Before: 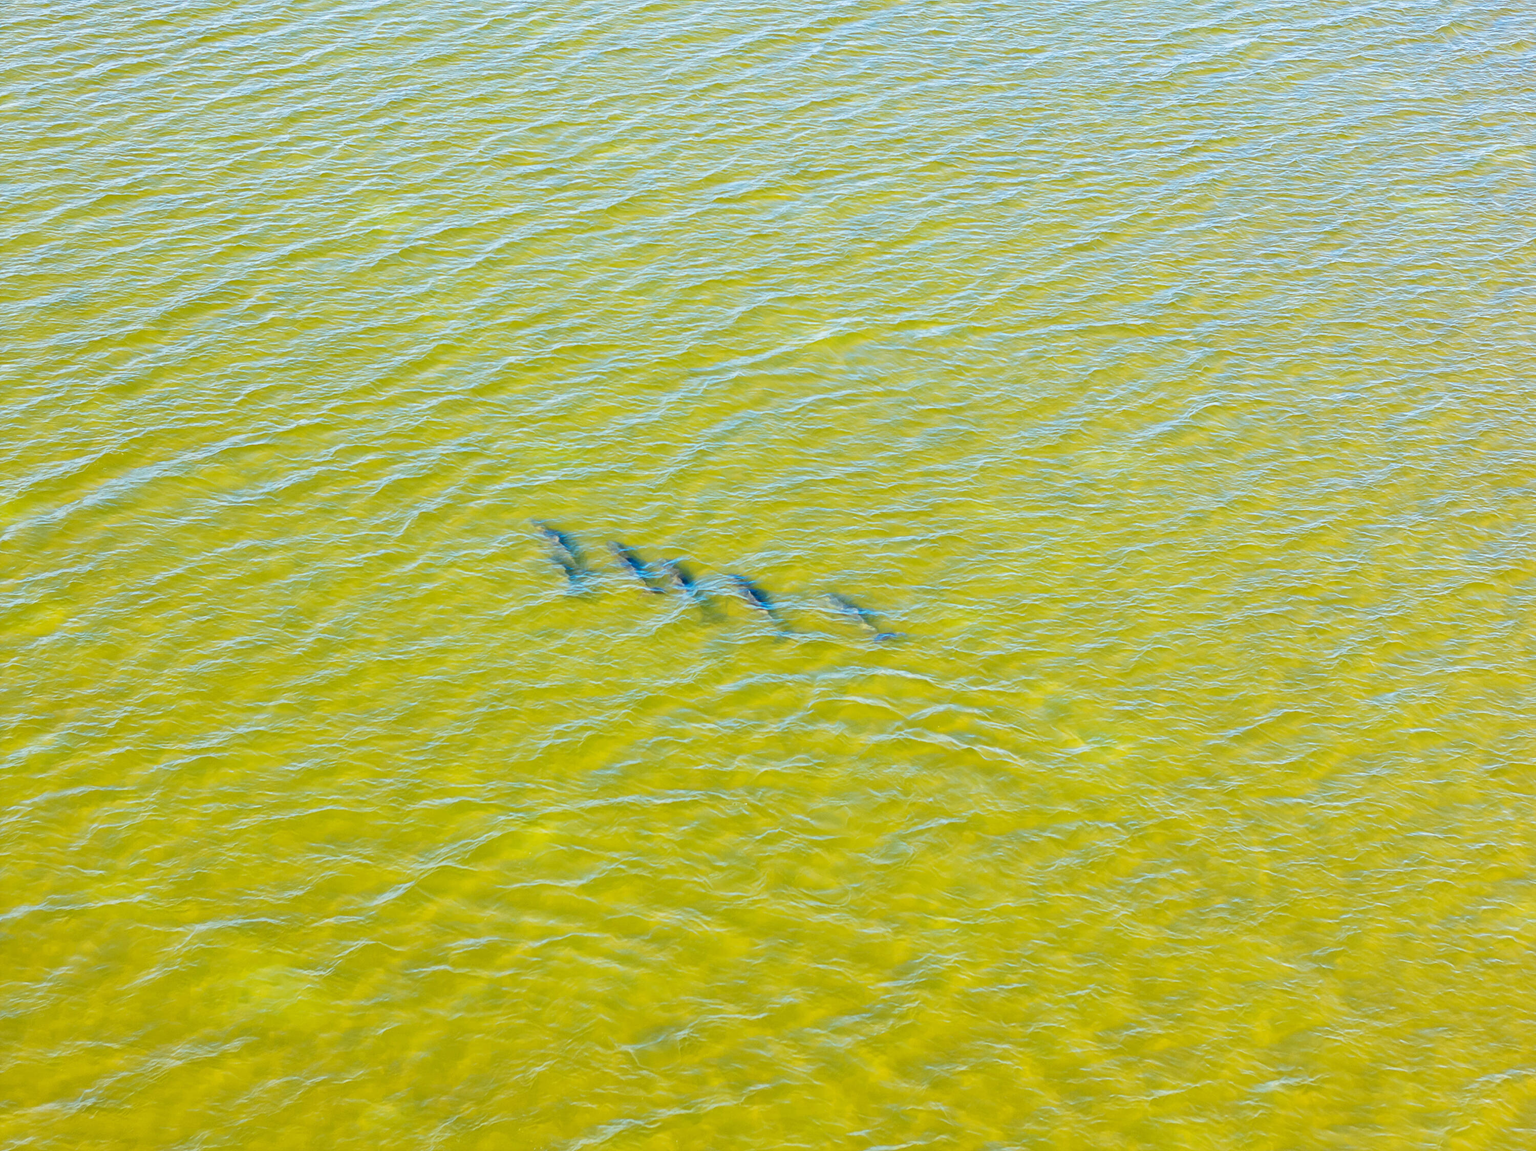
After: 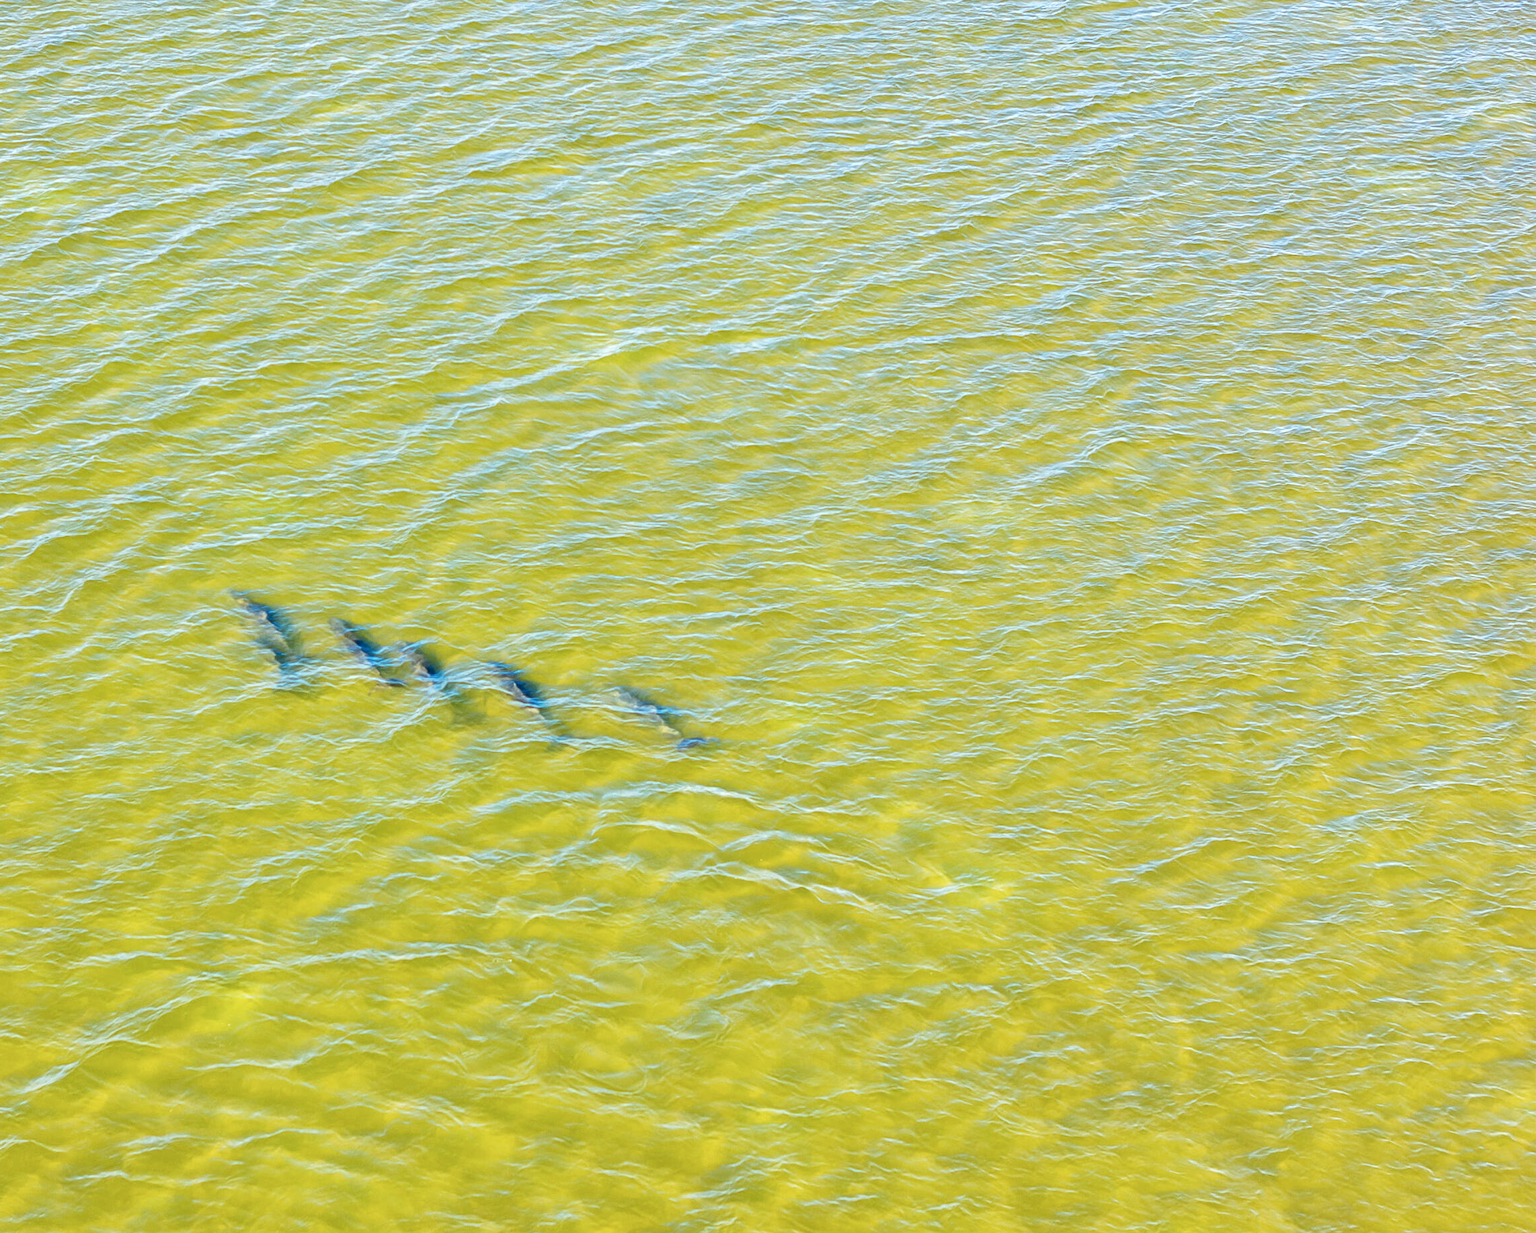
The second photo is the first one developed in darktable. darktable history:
crop: left 23.095%, top 5.827%, bottom 11.854%
local contrast: on, module defaults
tone equalizer: -7 EV 0.15 EV, -6 EV 0.6 EV, -5 EV 1.15 EV, -4 EV 1.33 EV, -3 EV 1.15 EV, -2 EV 0.6 EV, -1 EV 0.15 EV, mask exposure compensation -0.5 EV
contrast brightness saturation: saturation -0.1
base curve: preserve colors none
